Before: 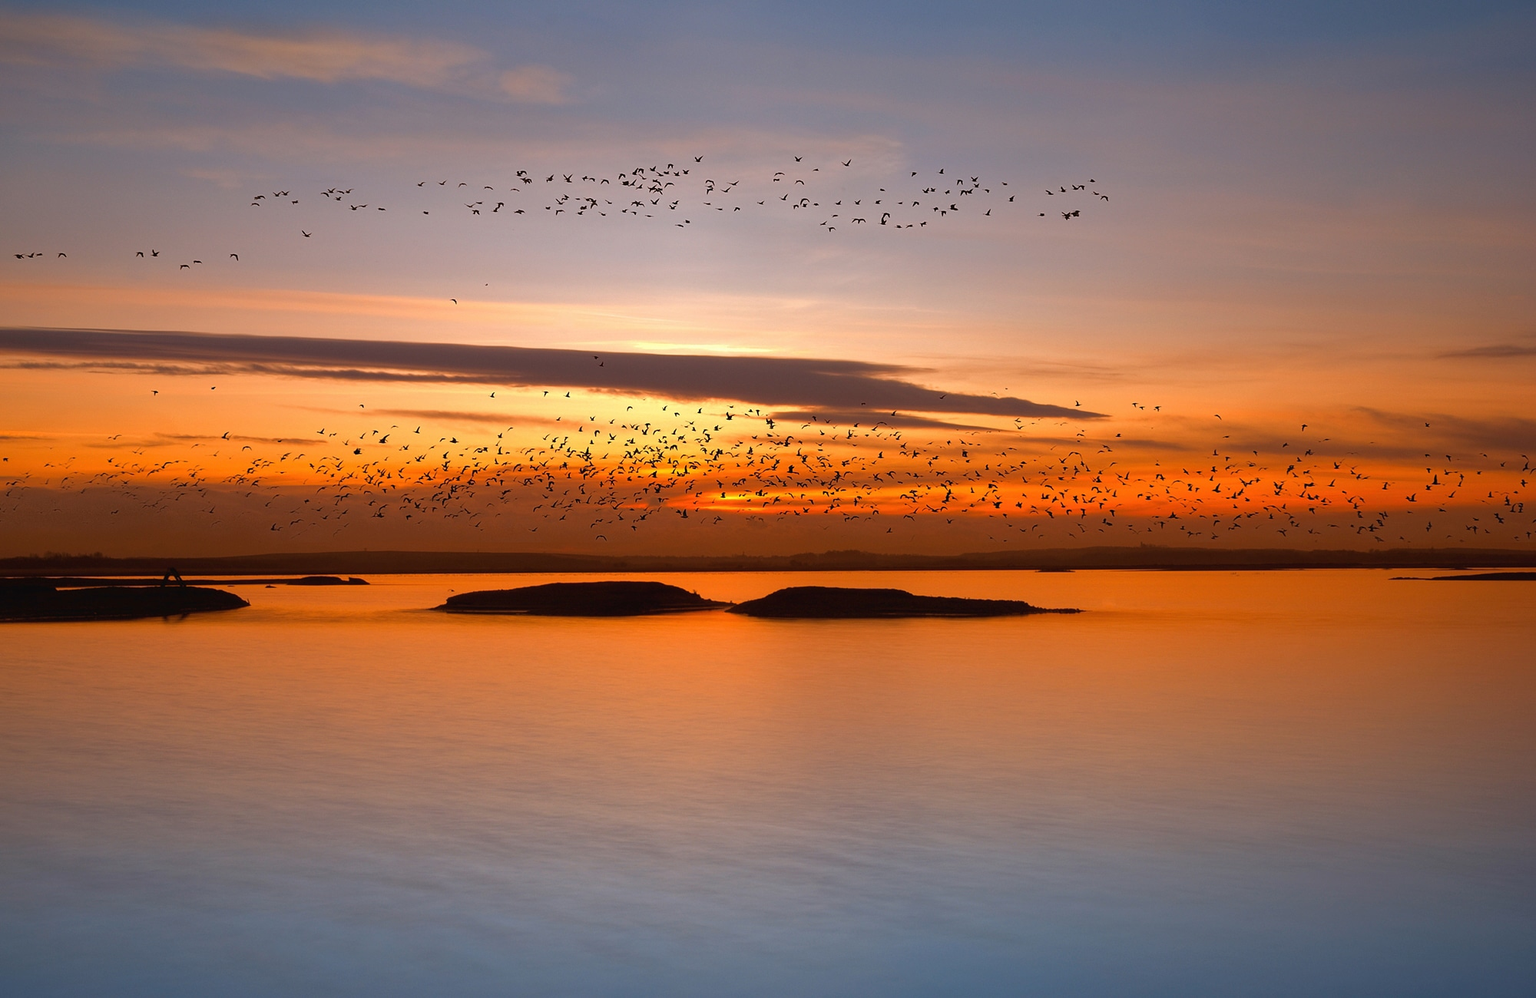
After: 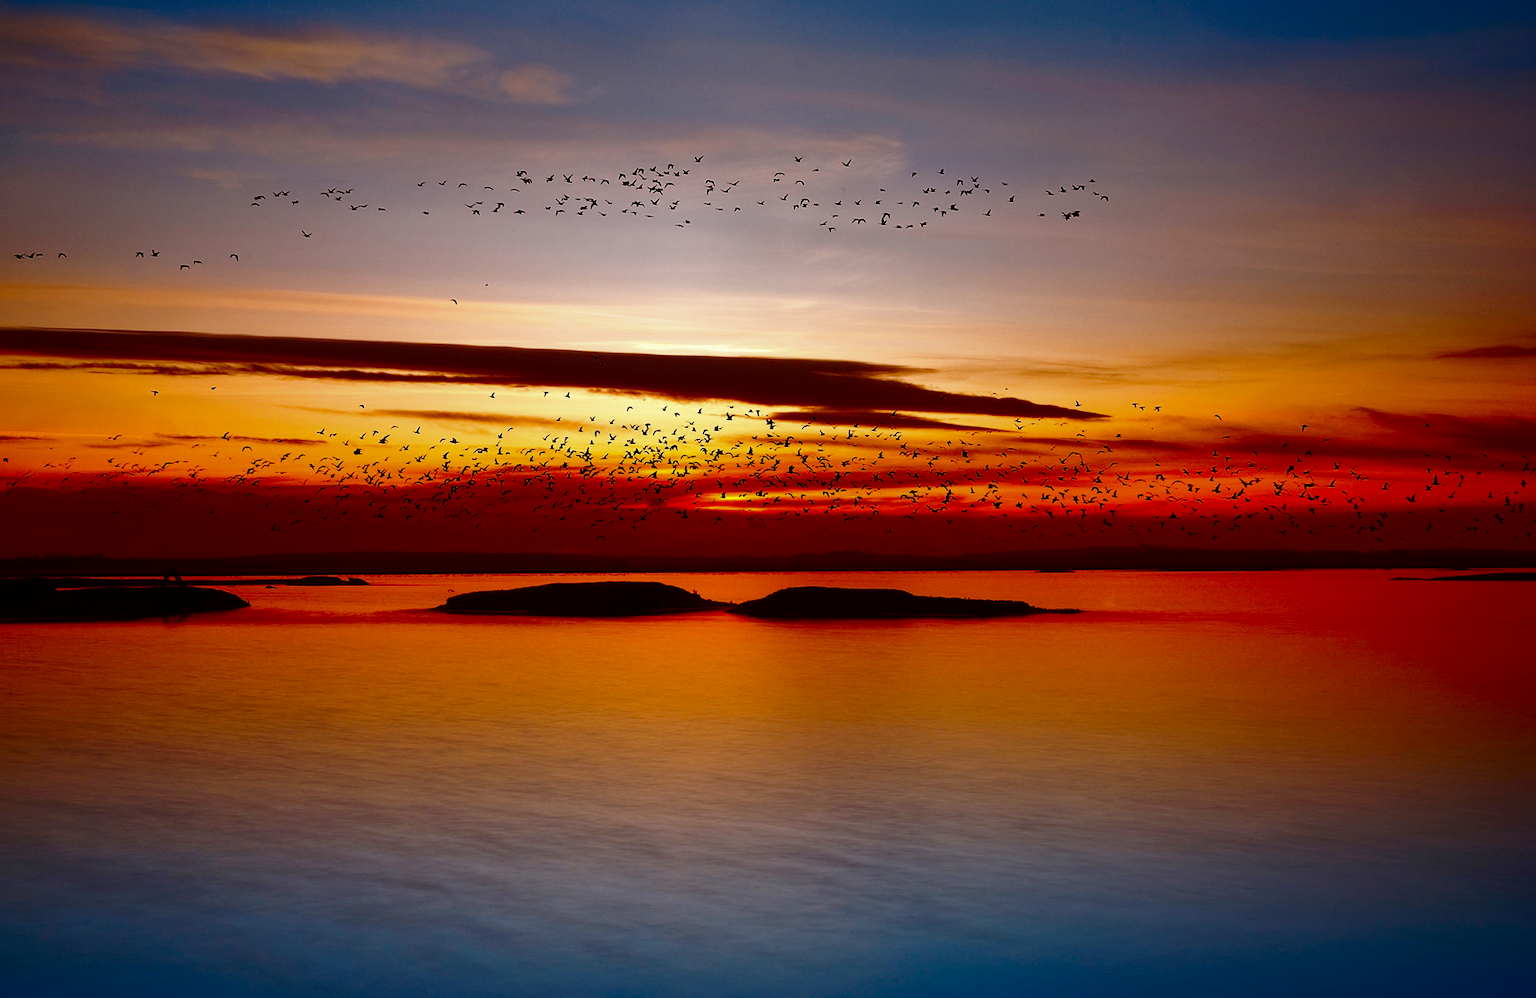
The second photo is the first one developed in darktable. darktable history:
contrast brightness saturation: contrast 0.09, brightness -0.59, saturation 0.17
base curve: curves: ch0 [(0, 0) (0.036, 0.025) (0.121, 0.166) (0.206, 0.329) (0.605, 0.79) (1, 1)], preserve colors none
